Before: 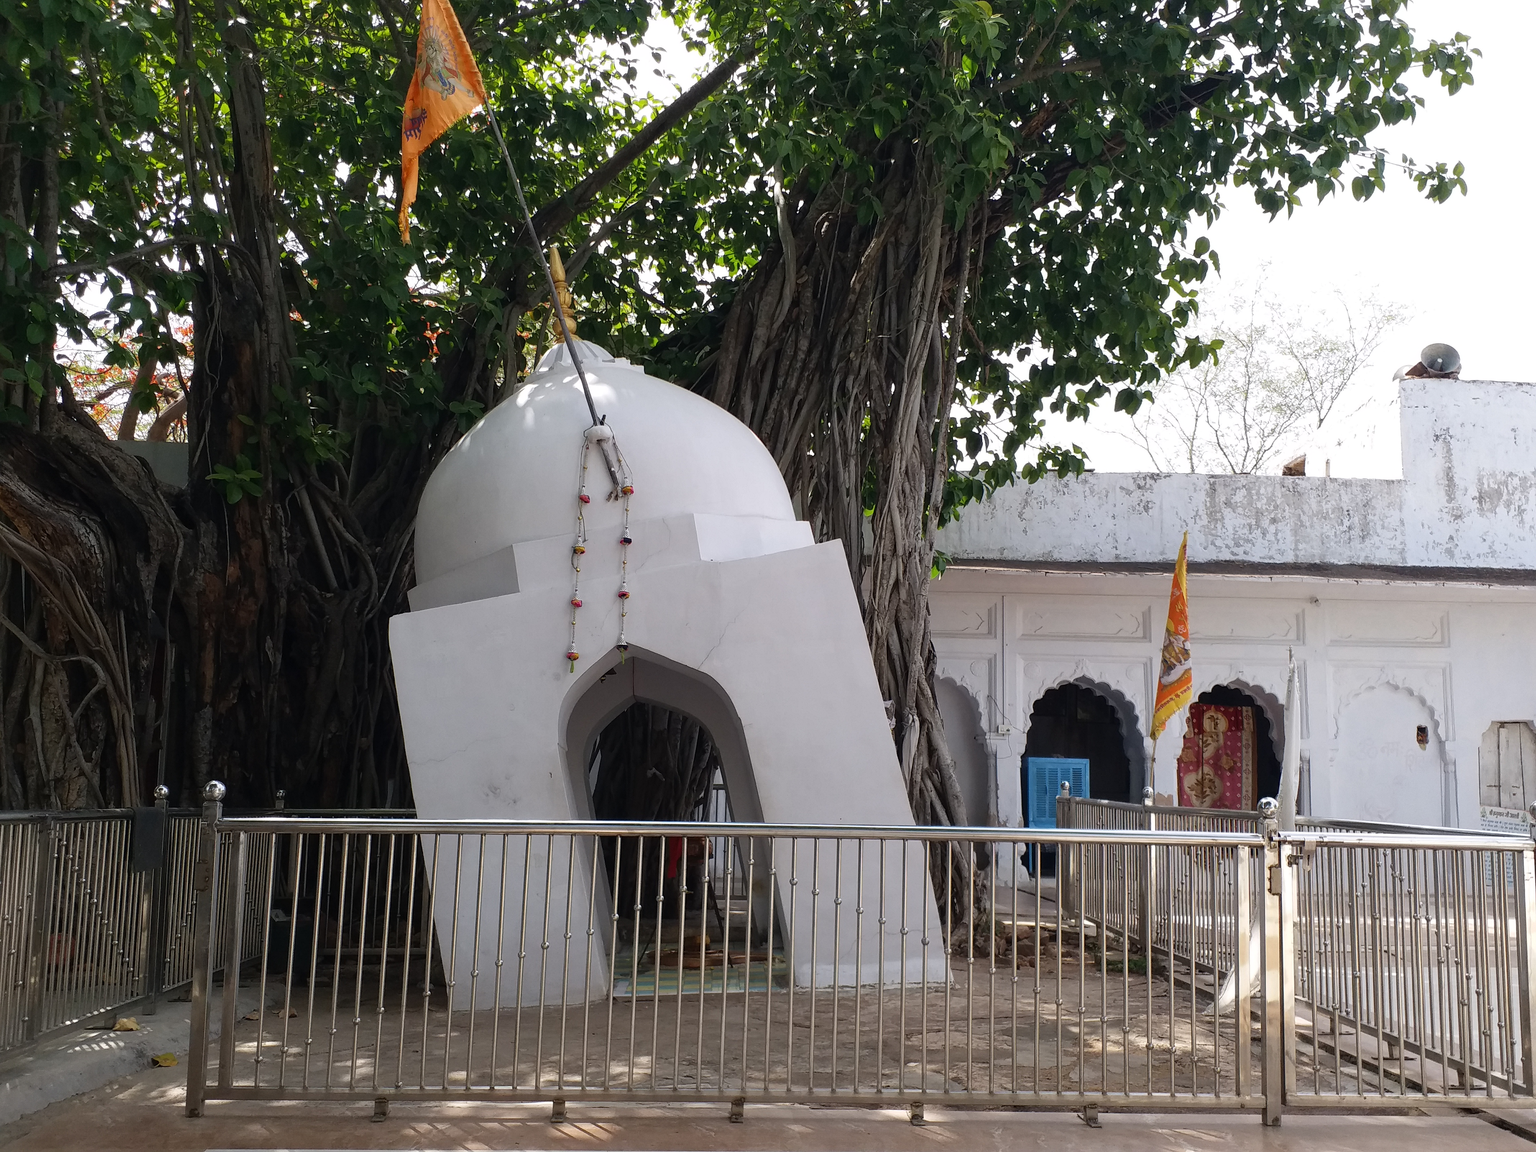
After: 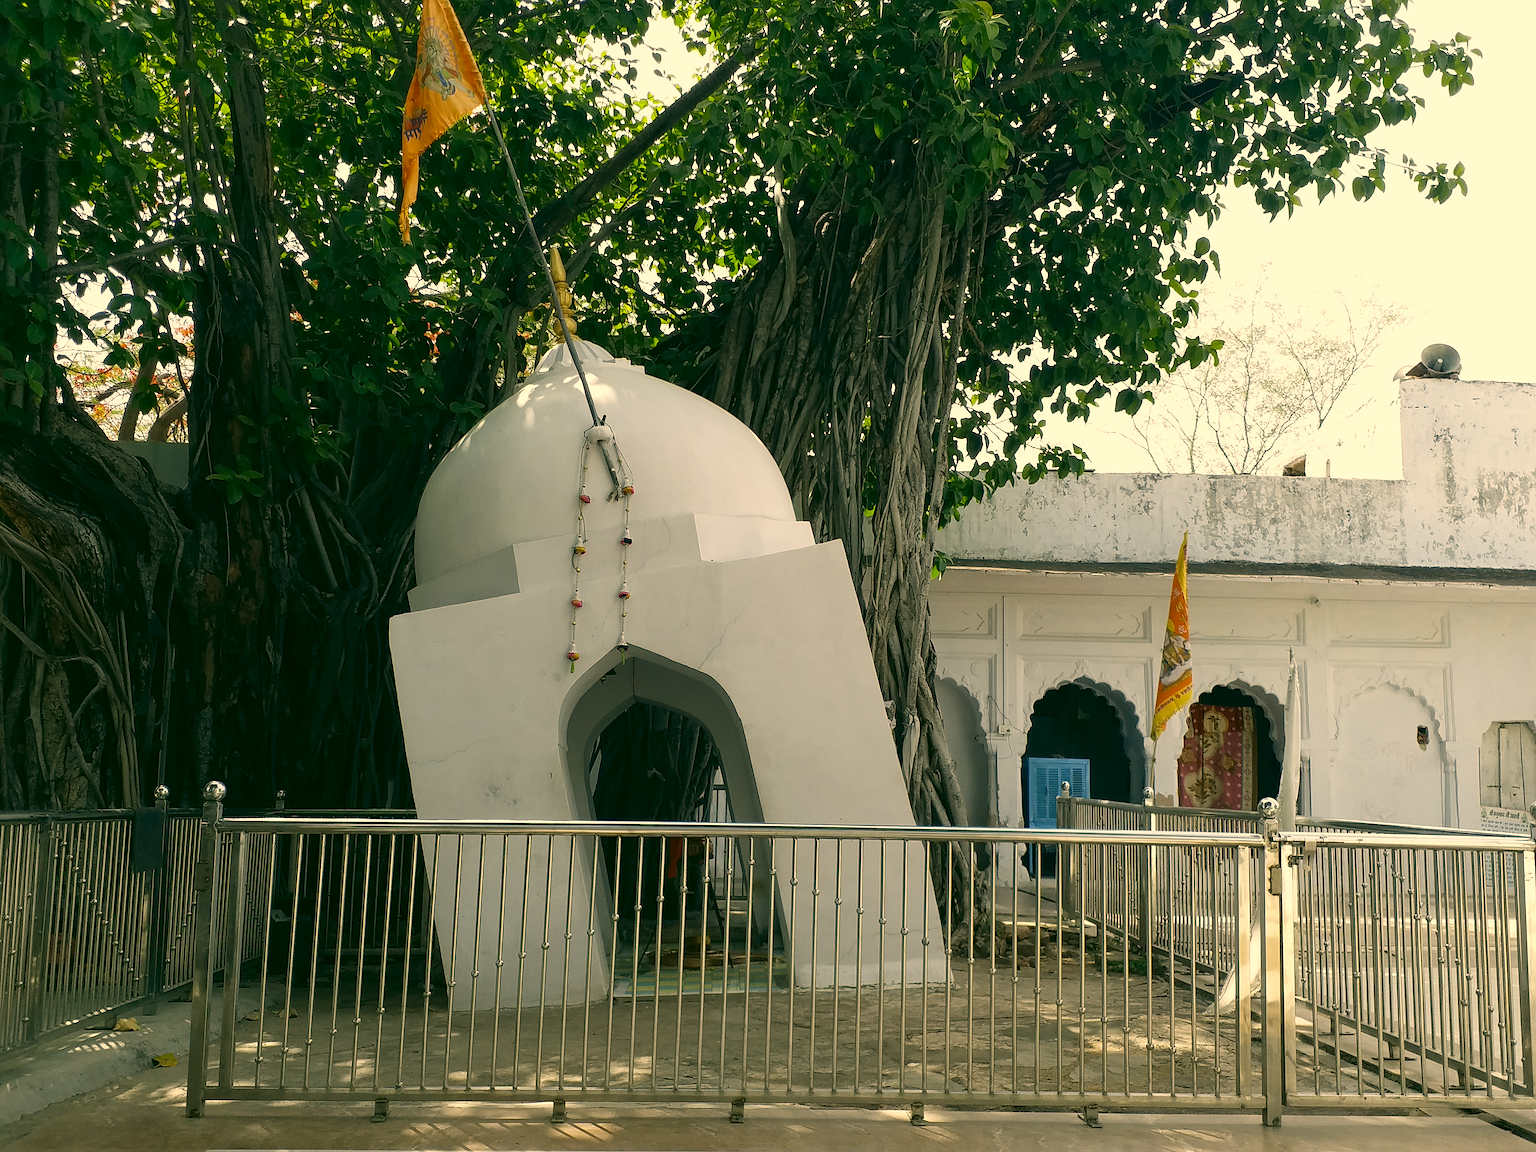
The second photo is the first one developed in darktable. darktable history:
sharpen: on, module defaults
color correction: highlights a* 5.24, highlights b* 24.94, shadows a* -15.84, shadows b* 3.74
